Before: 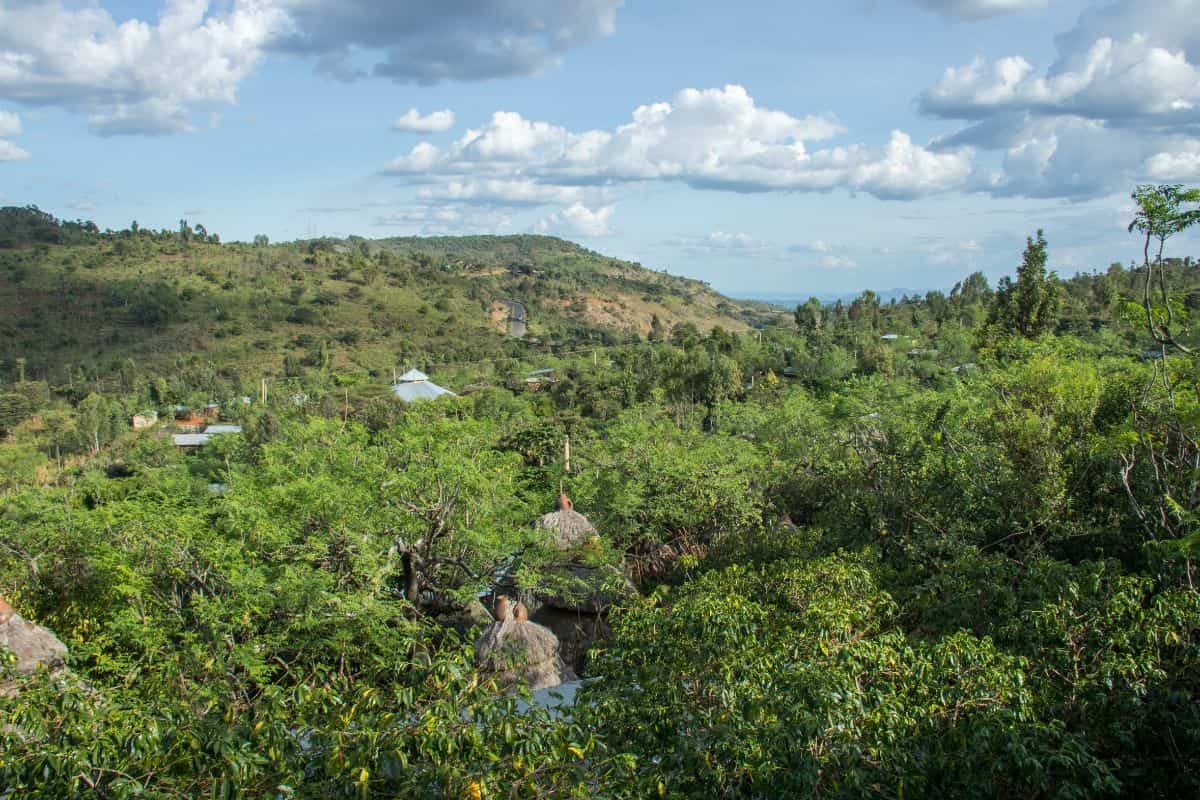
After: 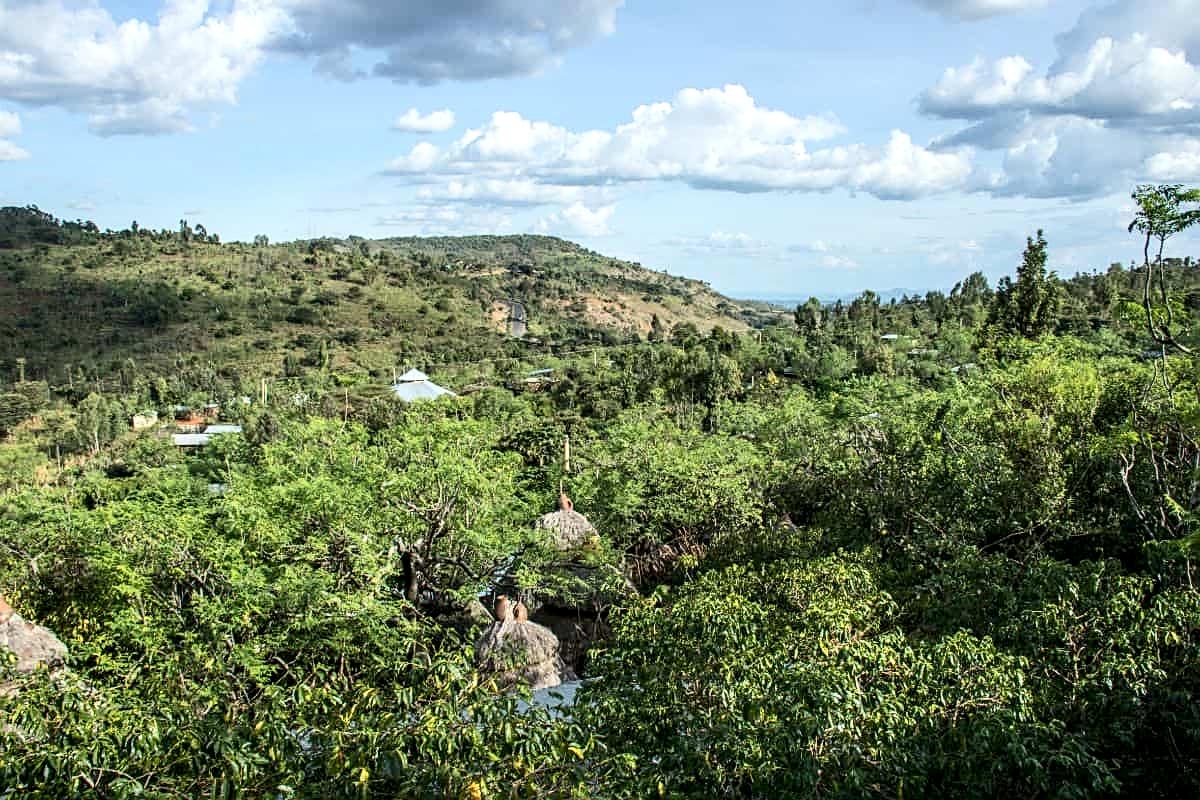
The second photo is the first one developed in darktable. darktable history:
local contrast: highlights 25%, shadows 75%, midtone range 0.75
contrast brightness saturation: contrast 0.24, brightness 0.09
sharpen: on, module defaults
